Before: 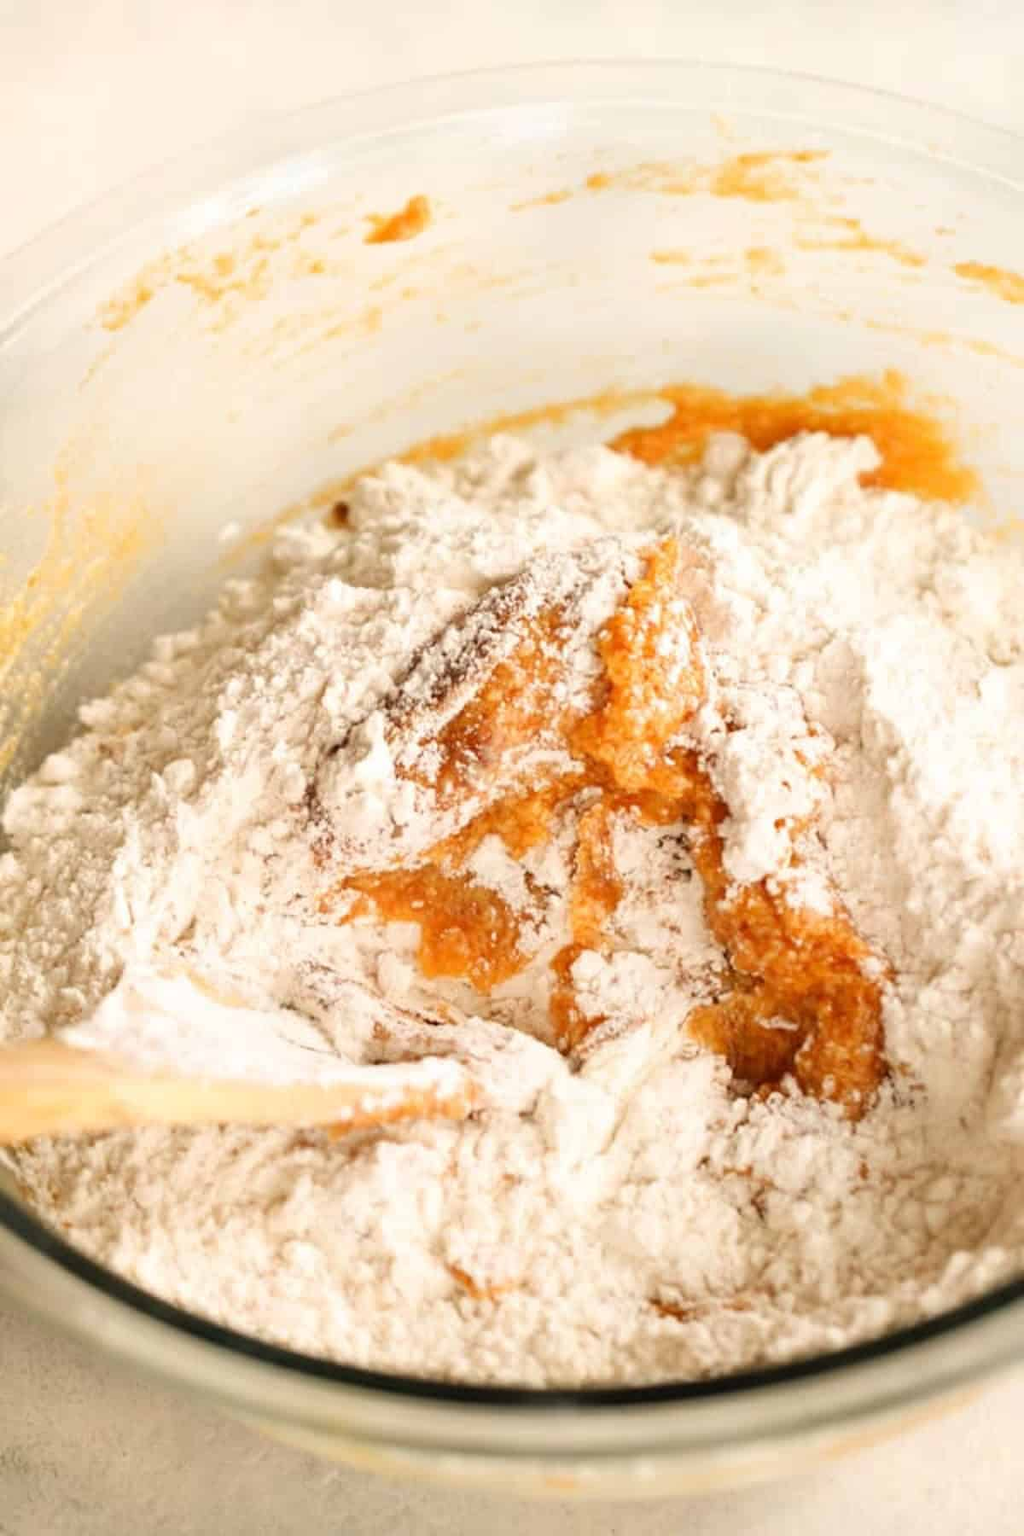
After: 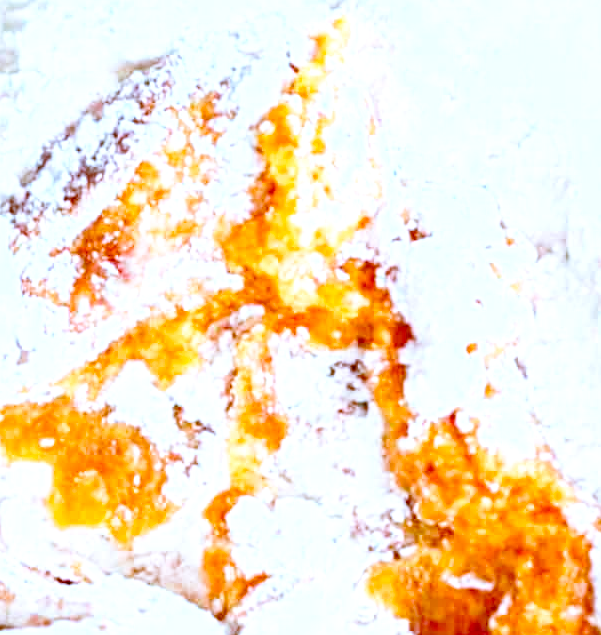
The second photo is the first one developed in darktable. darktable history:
color correction: highlights b* -0.026
crop: left 36.901%, top 34.293%, right 12.976%, bottom 30.398%
color balance rgb: highlights gain › chroma 1.117%, highlights gain › hue 68.3°, global offset › luminance -0.261%, linear chroma grading › global chroma 15.578%, perceptual saturation grading › global saturation 29.732%, perceptual brilliance grading › highlights 9.326%, perceptual brilliance grading › mid-tones 4.624%
color calibration: illuminant as shot in camera, x 0.44, y 0.414, temperature 2872.25 K
levels: levels [0.016, 0.492, 0.969]
local contrast: highlights 105%, shadows 103%, detail 119%, midtone range 0.2
tone equalizer: -7 EV 0.146 EV, -6 EV 0.598 EV, -5 EV 1.14 EV, -4 EV 1.3 EV, -3 EV 1.13 EV, -2 EV 0.6 EV, -1 EV 0.153 EV
base curve: curves: ch0 [(0, 0) (0.028, 0.03) (0.121, 0.232) (0.46, 0.748) (0.859, 0.968) (1, 1)], preserve colors none
